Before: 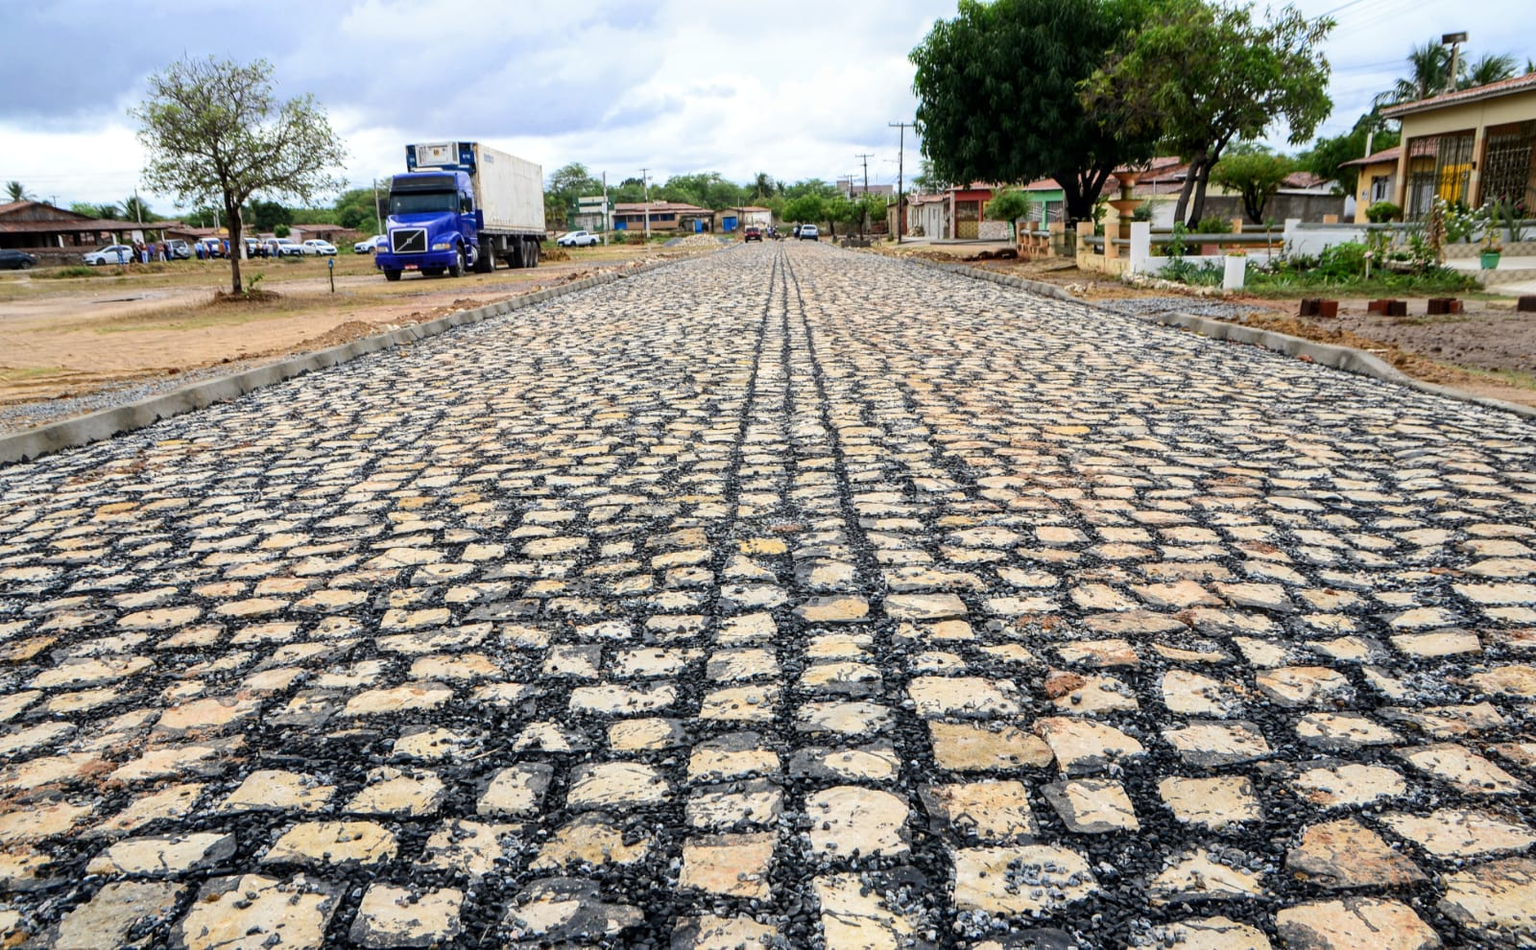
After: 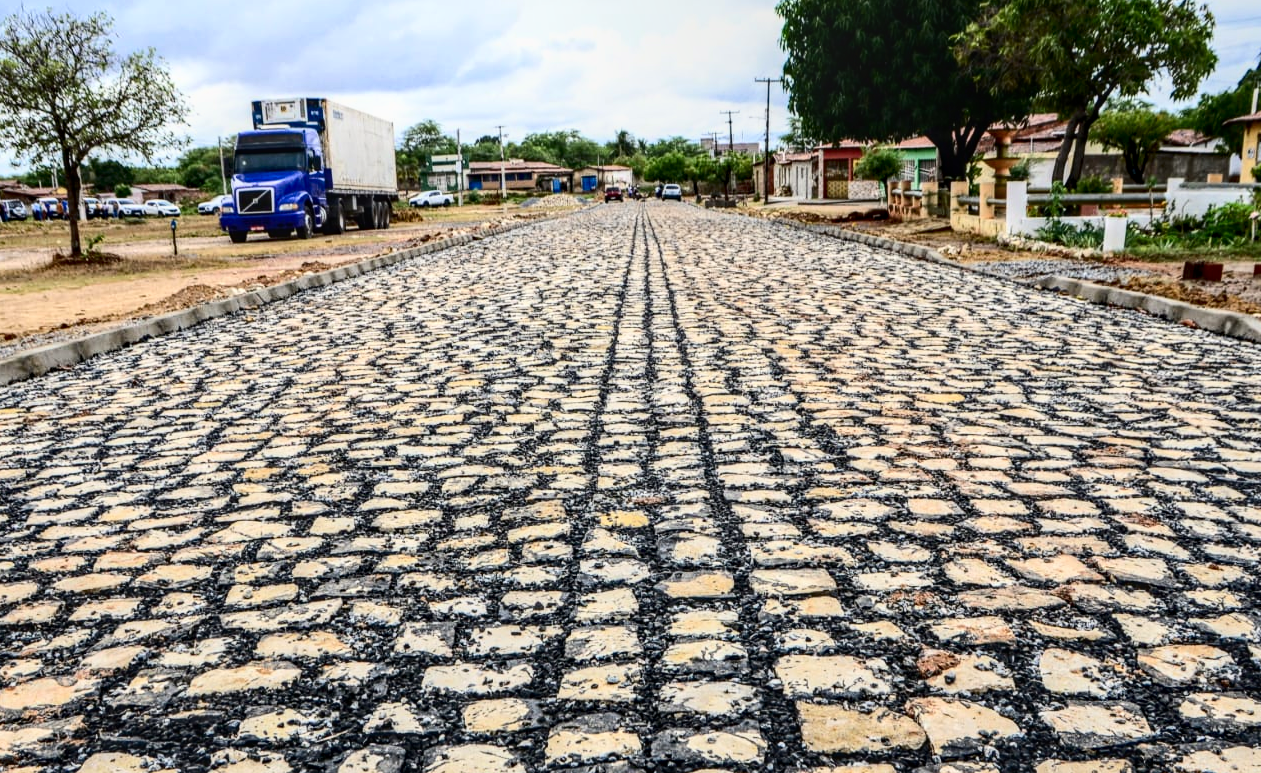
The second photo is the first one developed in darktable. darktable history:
haze removal: compatibility mode true, adaptive false
local contrast: highlights 25%, detail 130%
contrast brightness saturation: contrast 0.28
crop and rotate: left 10.77%, top 5.1%, right 10.41%, bottom 16.76%
